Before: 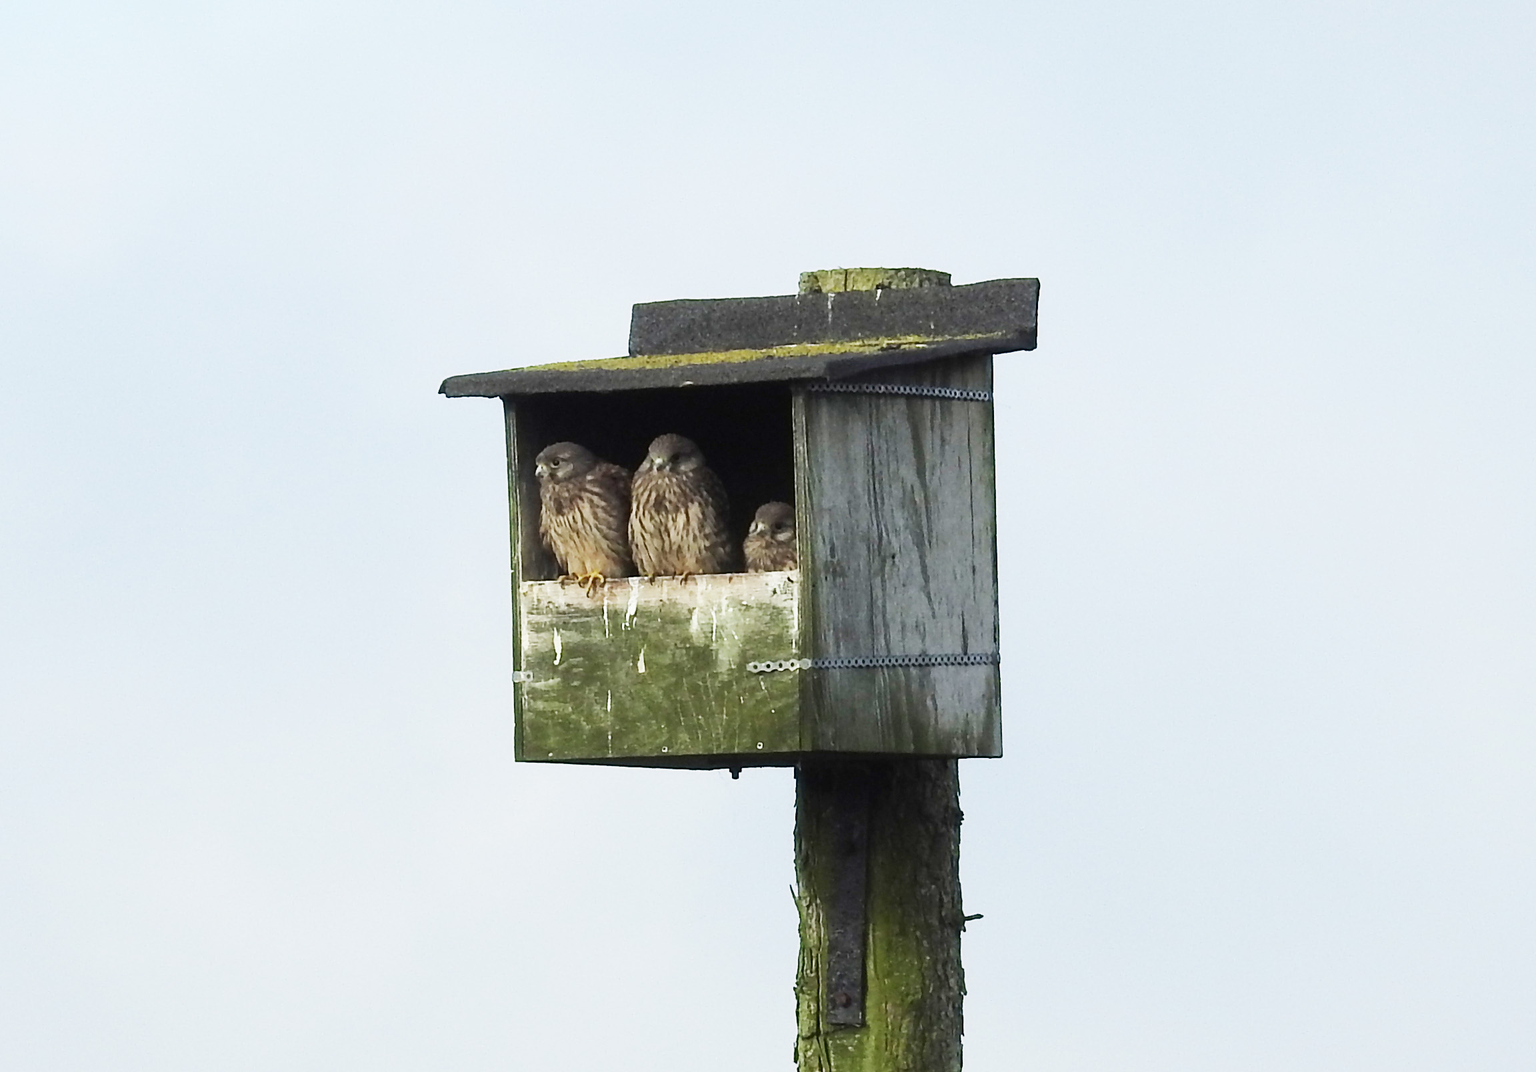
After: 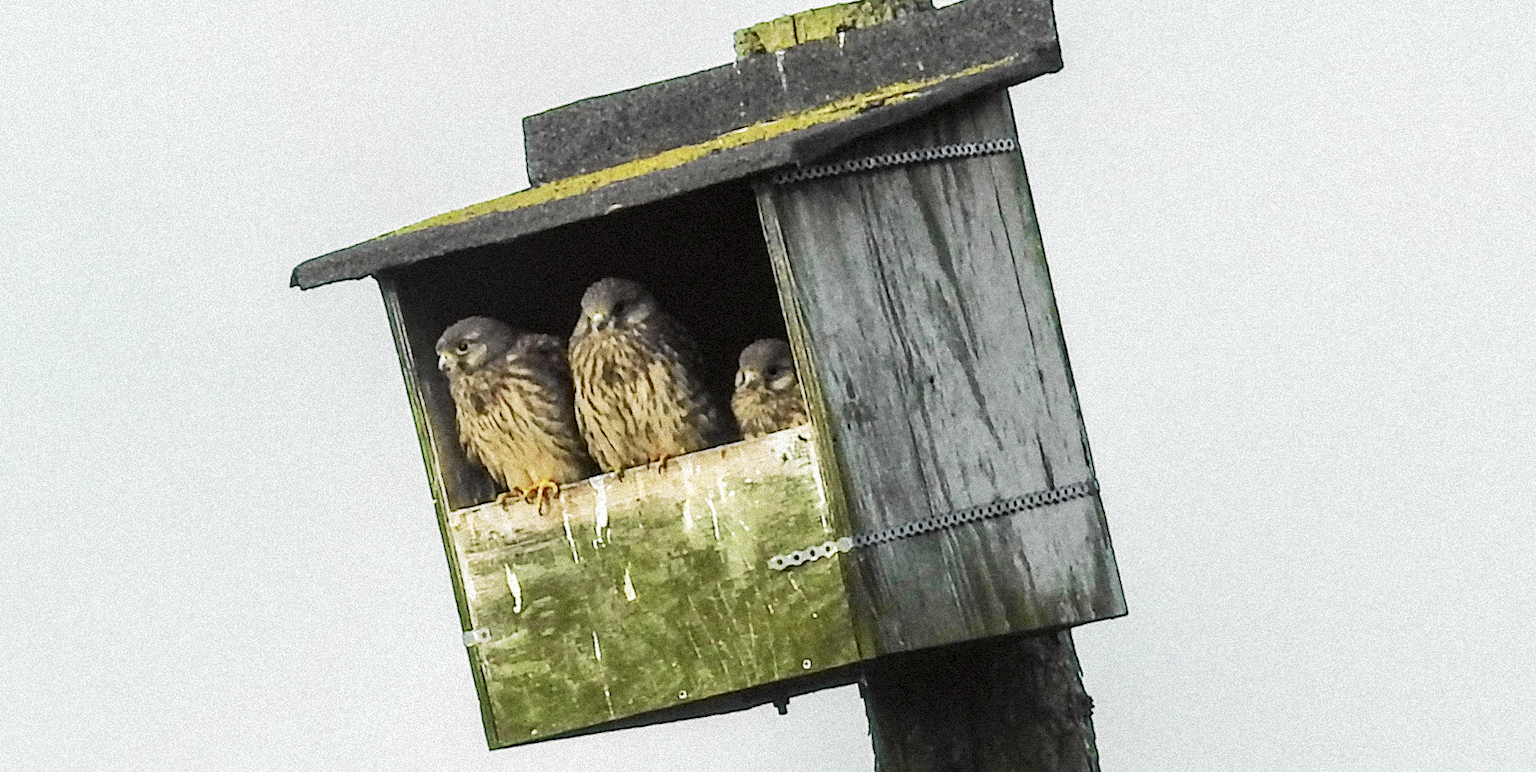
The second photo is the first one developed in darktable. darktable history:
local contrast: on, module defaults
tone curve: curves: ch0 [(0, 0.019) (0.066, 0.054) (0.184, 0.184) (0.369, 0.417) (0.501, 0.586) (0.617, 0.71) (0.743, 0.787) (0.997, 0.997)]; ch1 [(0, 0) (0.187, 0.156) (0.388, 0.372) (0.437, 0.428) (0.474, 0.472) (0.499, 0.5) (0.521, 0.514) (0.548, 0.567) (0.6, 0.629) (0.82, 0.831) (1, 1)]; ch2 [(0, 0) (0.234, 0.227) (0.352, 0.372) (0.459, 0.484) (0.5, 0.505) (0.518, 0.516) (0.529, 0.541) (0.56, 0.594) (0.607, 0.644) (0.74, 0.771) (0.858, 0.873) (0.999, 0.994)], color space Lab, independent channels, preserve colors none
rotate and perspective: rotation -14.8°, crop left 0.1, crop right 0.903, crop top 0.25, crop bottom 0.748
grain: strength 35%, mid-tones bias 0%
tone equalizer: -8 EV -0.55 EV
crop and rotate: angle -3.27°, left 5.211%, top 5.211%, right 4.607%, bottom 4.607%
